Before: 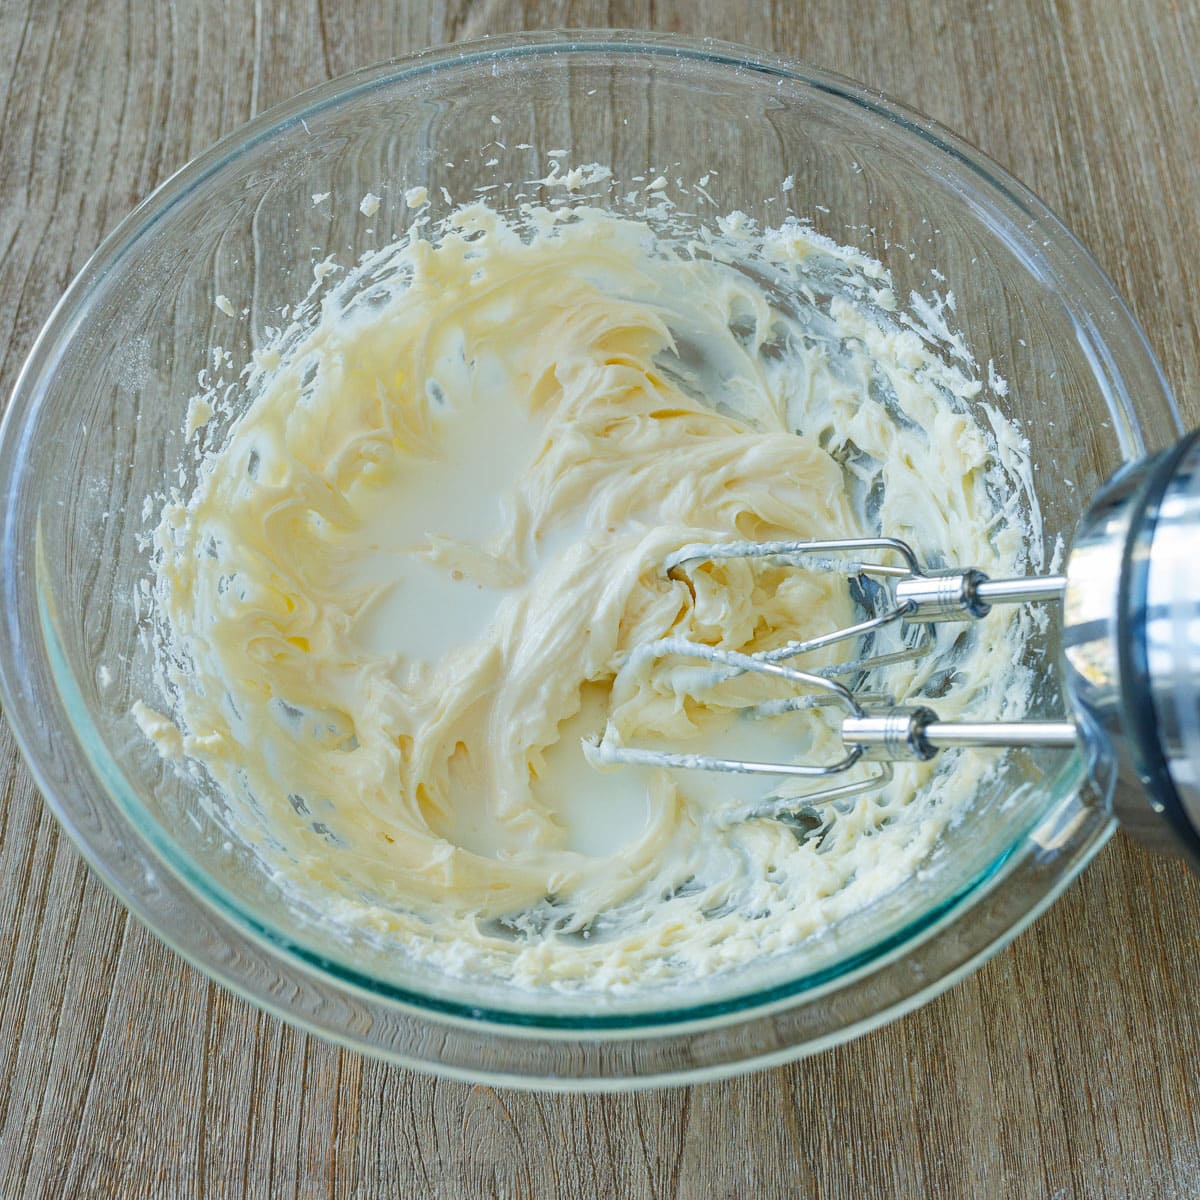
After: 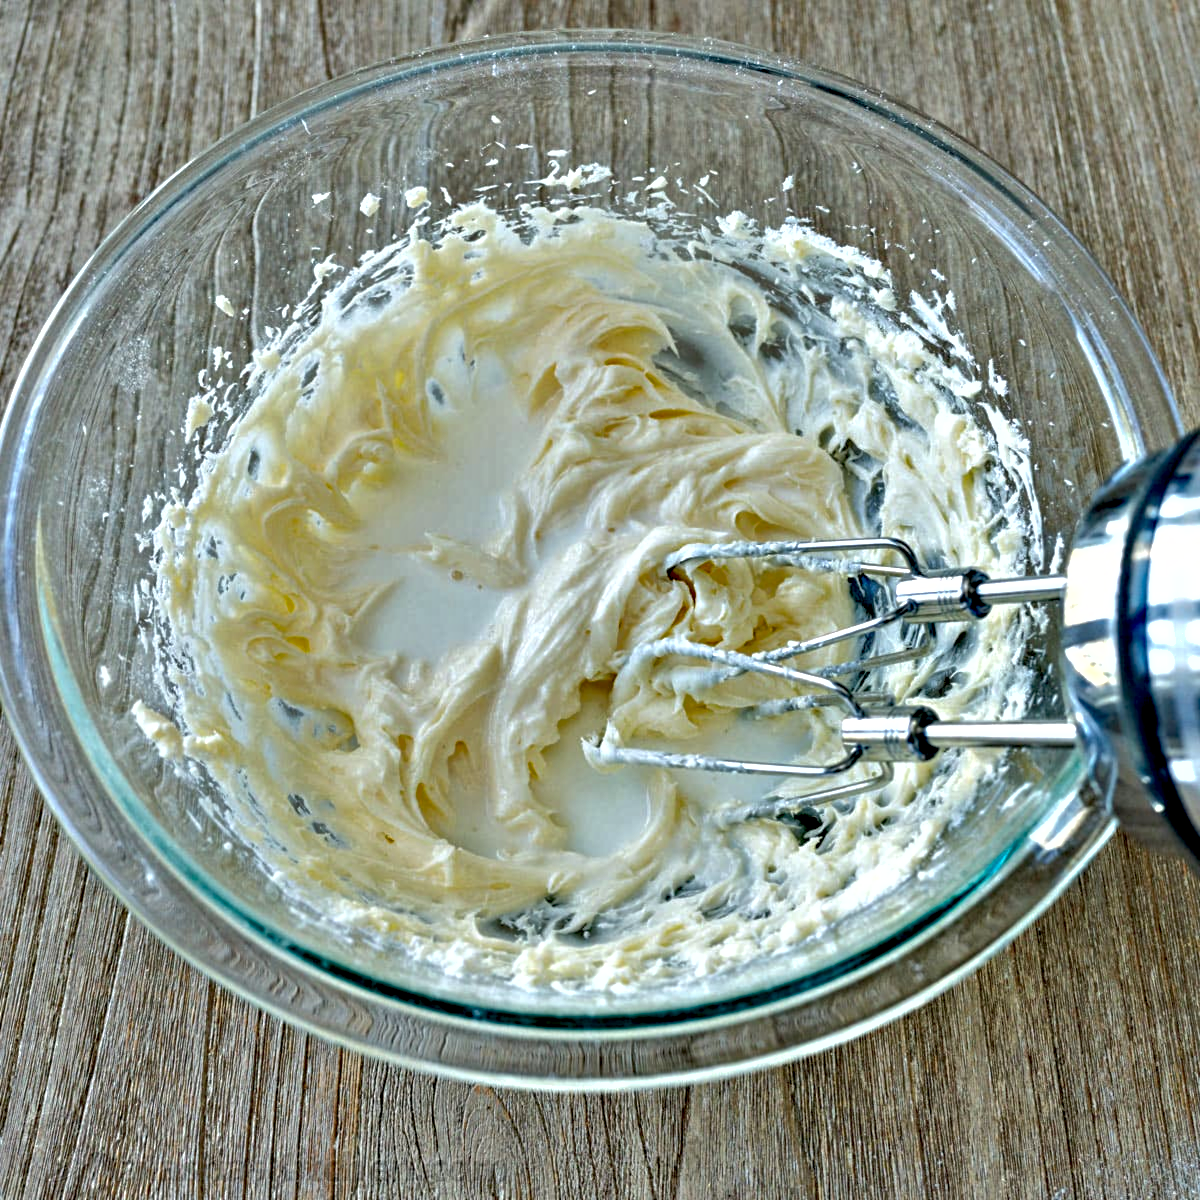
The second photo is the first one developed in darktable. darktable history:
shadows and highlights: on, module defaults
contrast equalizer: octaves 7, y [[0.48, 0.654, 0.731, 0.706, 0.772, 0.382], [0.55 ×6], [0 ×6], [0 ×6], [0 ×6]]
